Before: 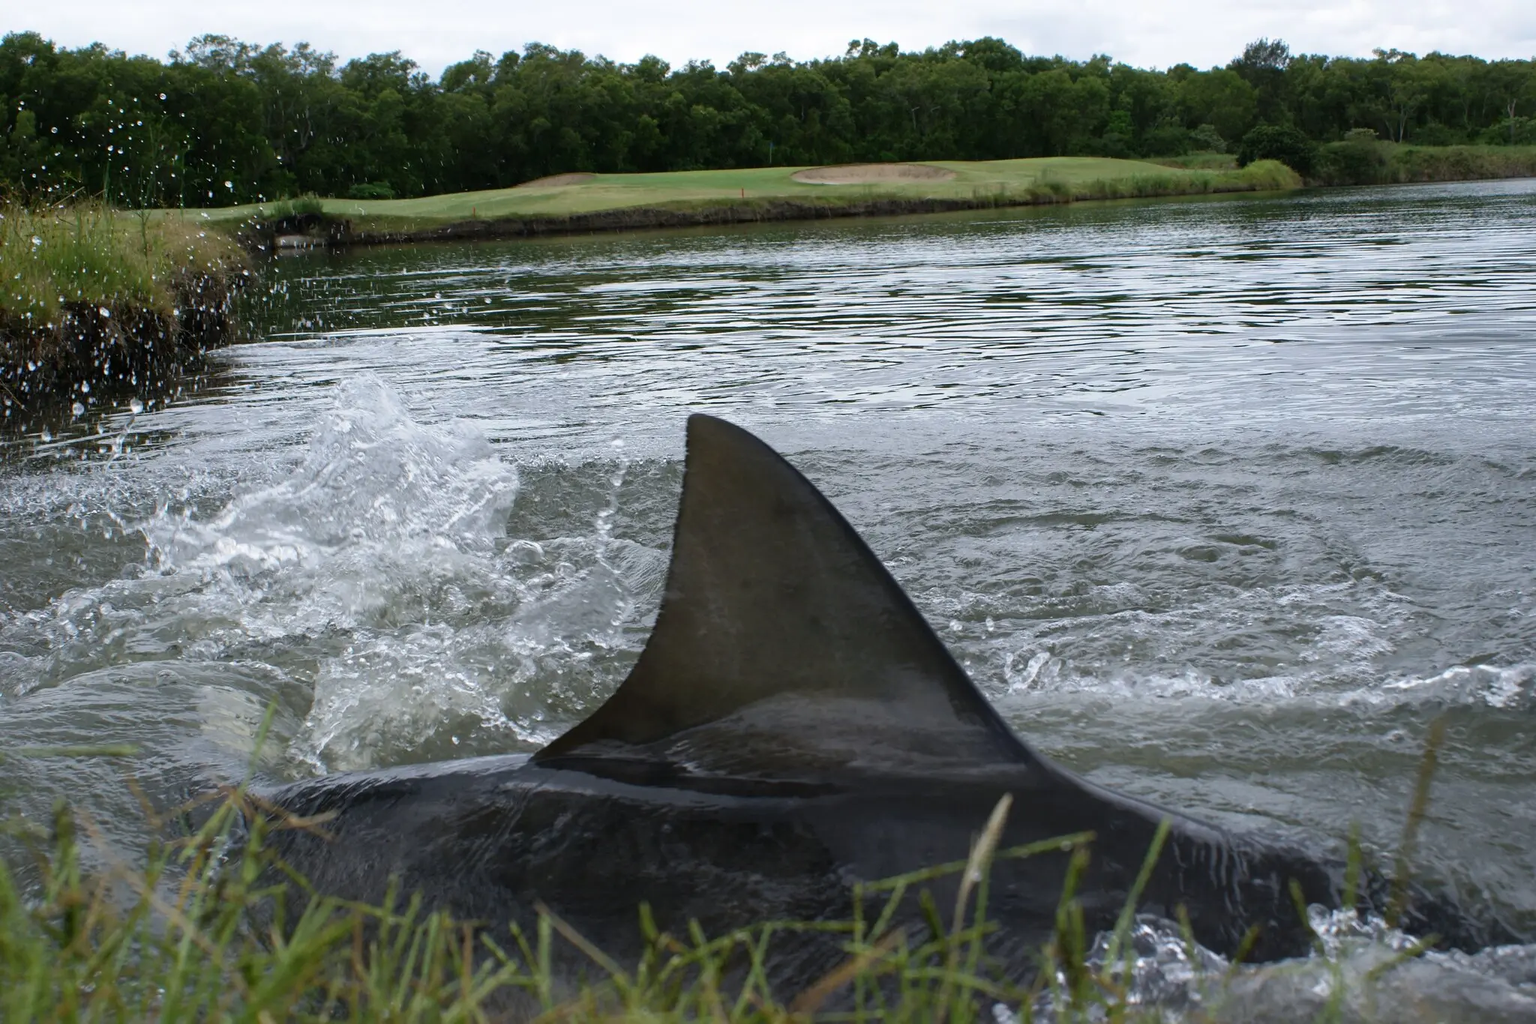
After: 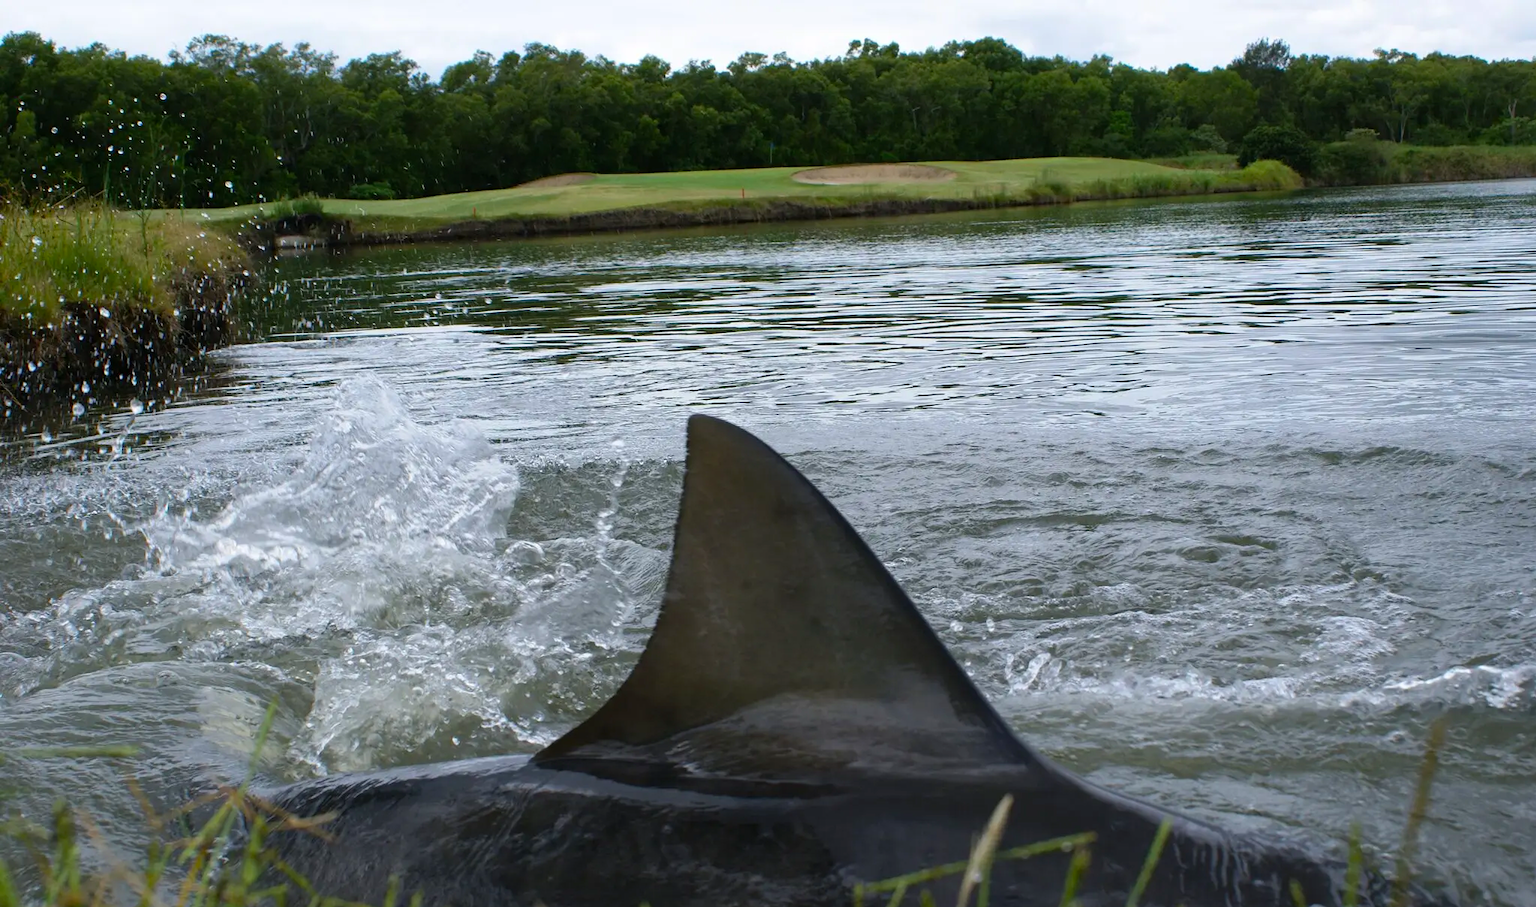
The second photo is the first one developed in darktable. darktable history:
crop and rotate: top 0%, bottom 11.49%
color balance rgb: perceptual saturation grading › global saturation 20%, global vibrance 20%
